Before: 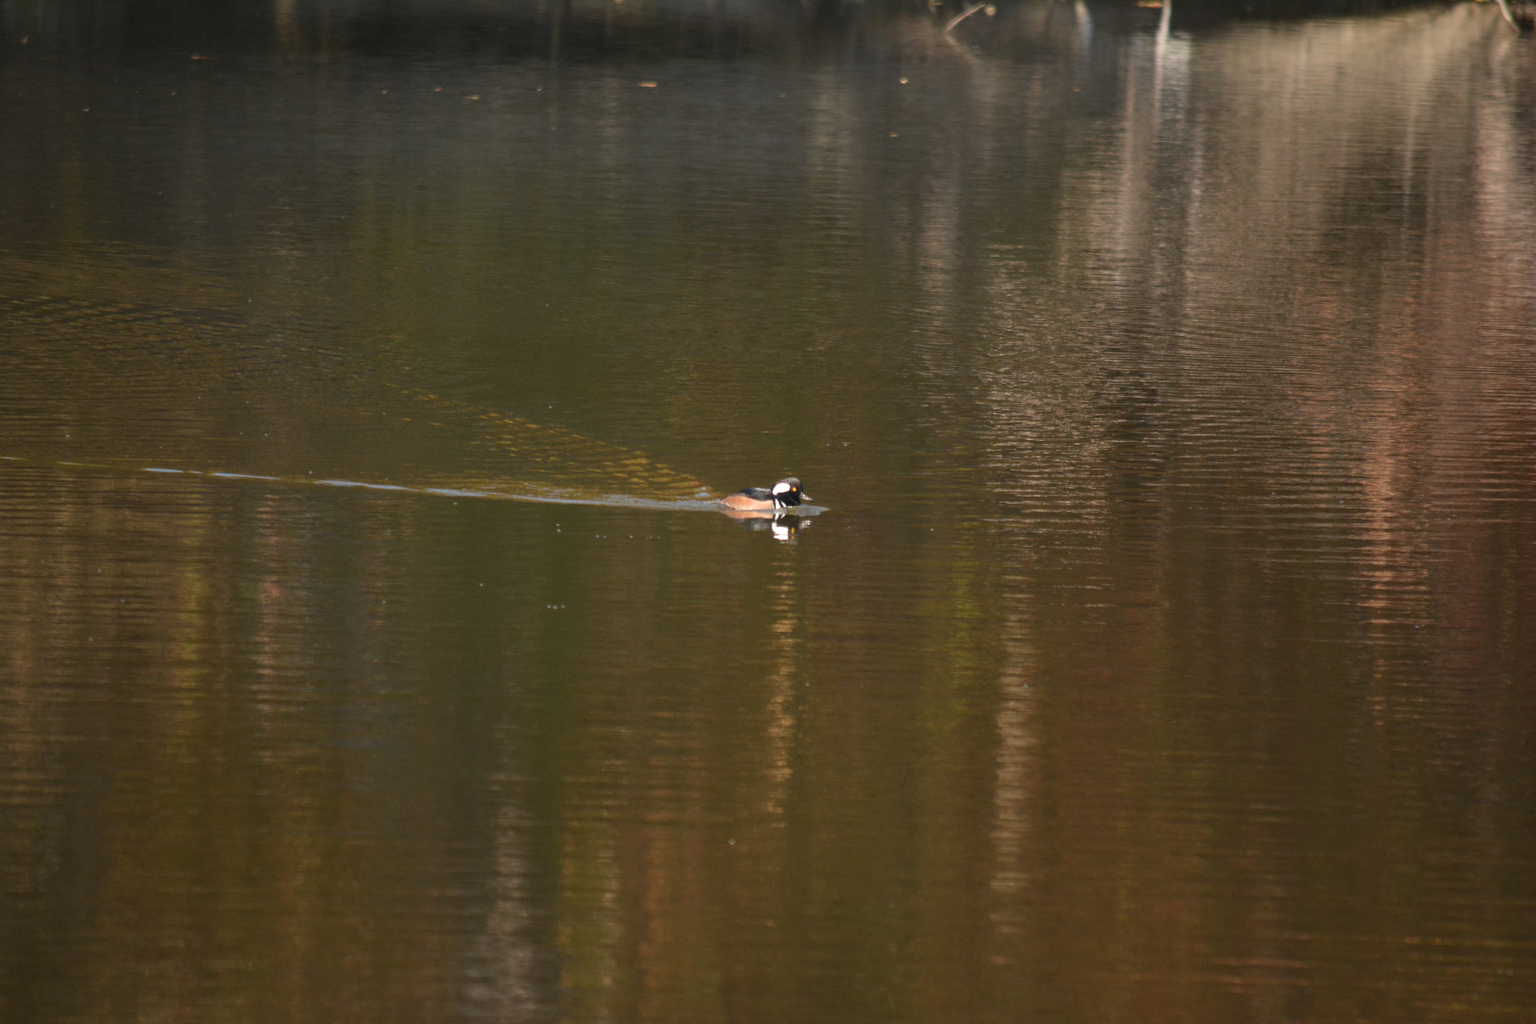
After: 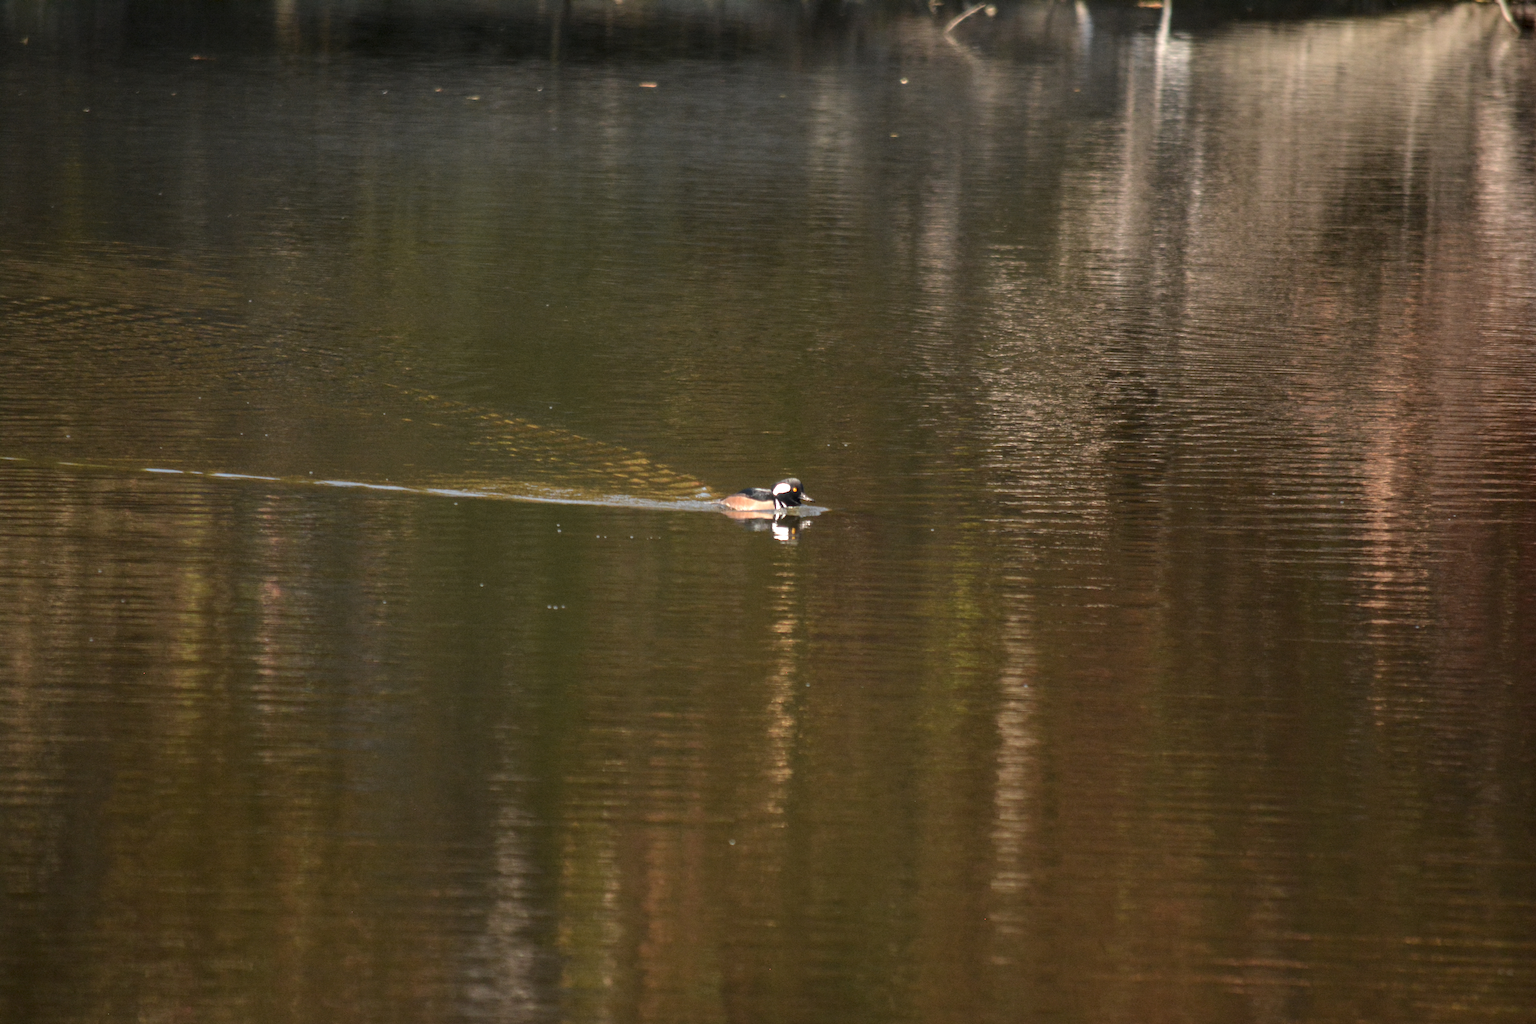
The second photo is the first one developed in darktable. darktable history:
tone equalizer: on, module defaults
local contrast: detail 150%
